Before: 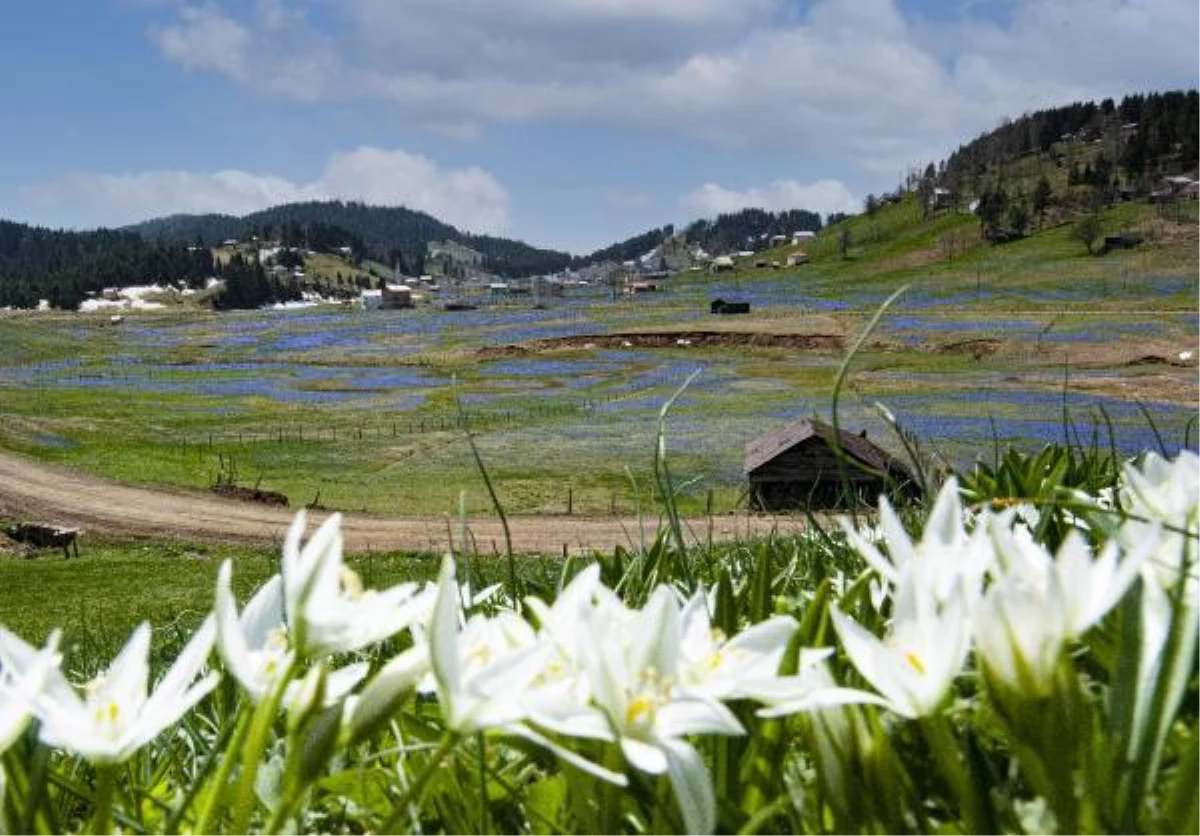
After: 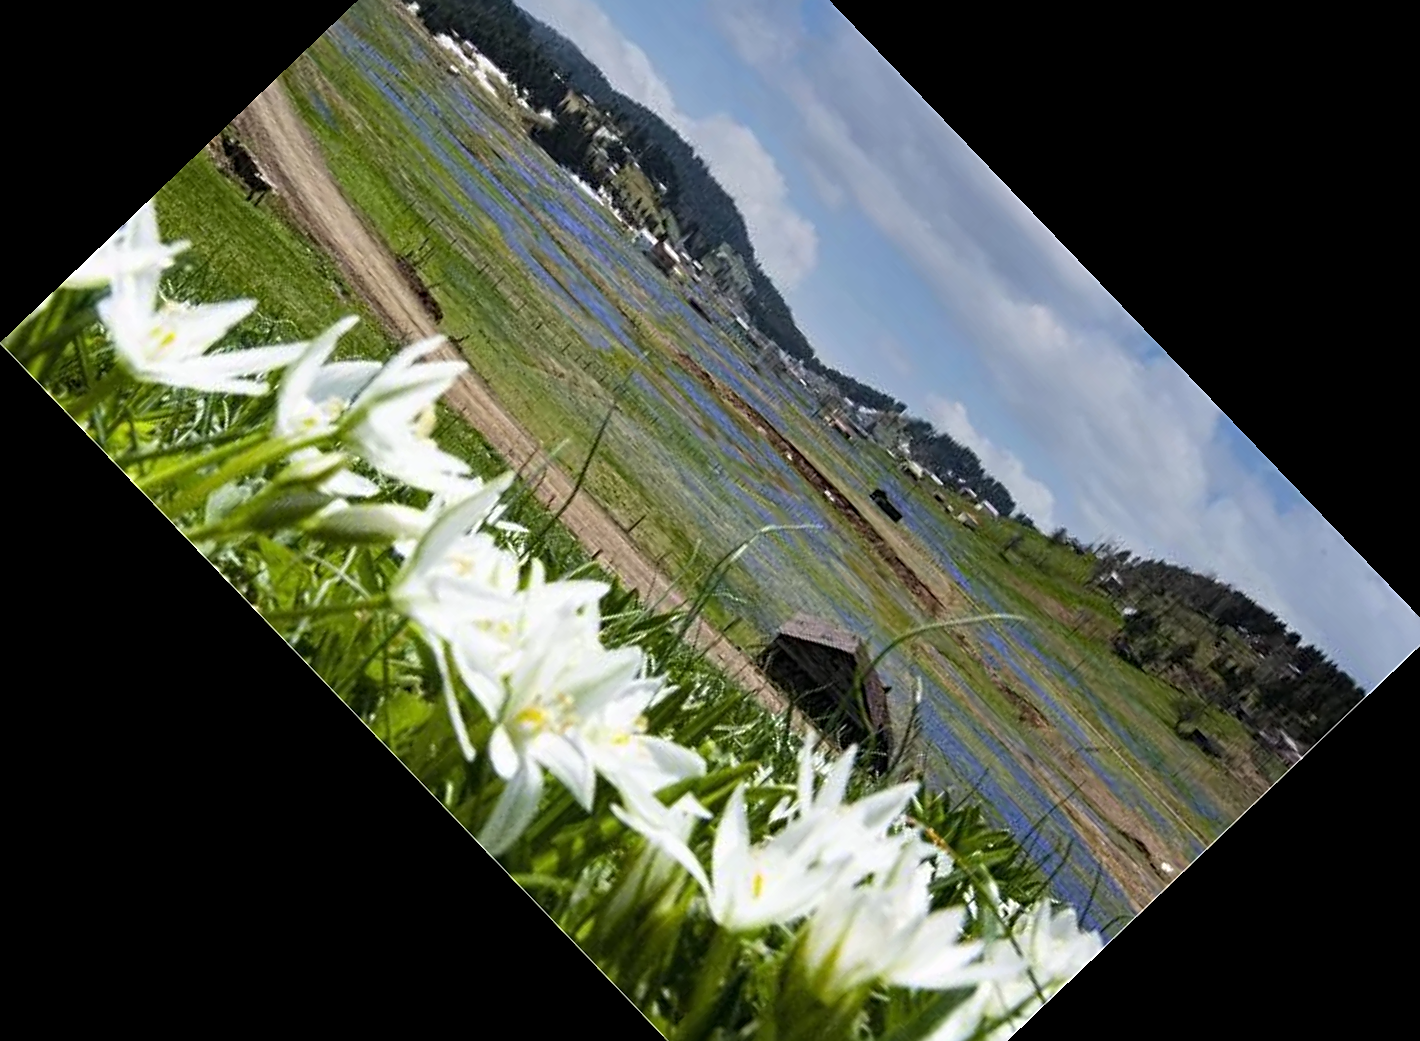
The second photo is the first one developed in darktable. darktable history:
sharpen: on, module defaults
crop and rotate: angle -46.26°, top 16.234%, right 0.912%, bottom 11.704%
